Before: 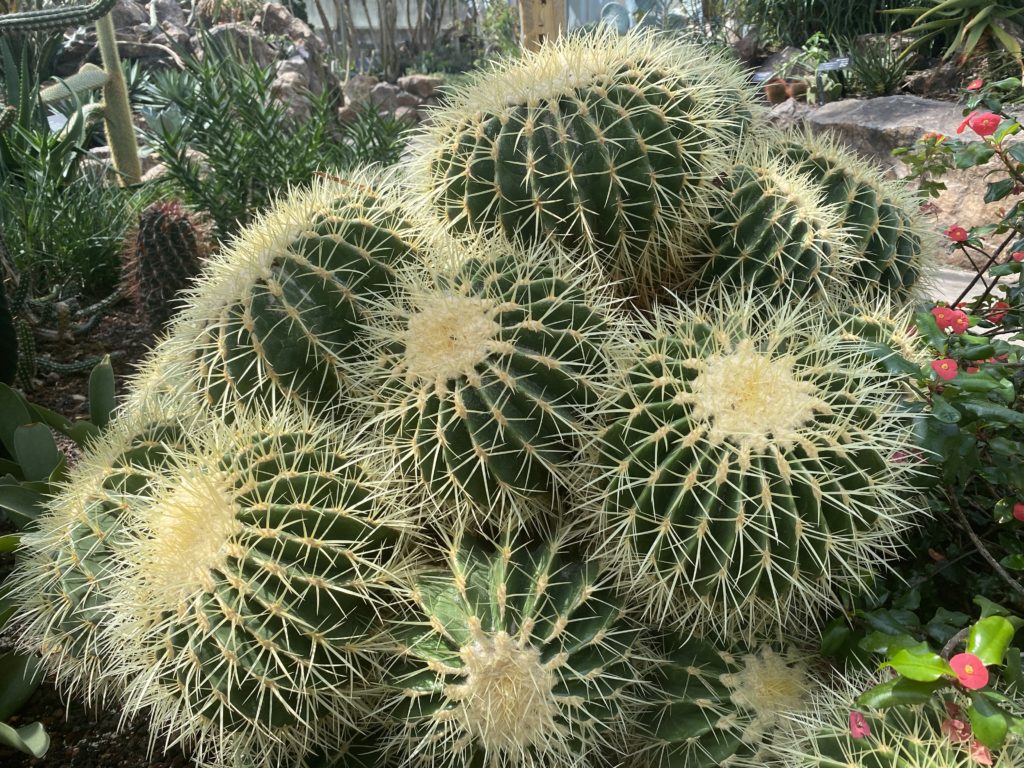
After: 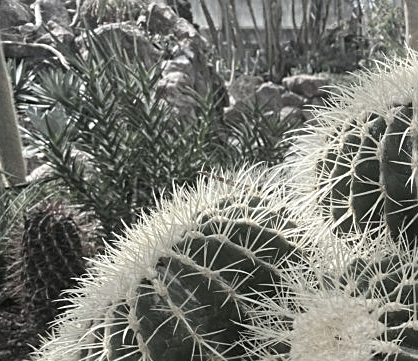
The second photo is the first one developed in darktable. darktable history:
crop and rotate: left 11.271%, top 0.053%, right 47.902%, bottom 52.939%
sharpen: on, module defaults
color zones: curves: ch1 [(0, 0.153) (0.143, 0.15) (0.286, 0.151) (0.429, 0.152) (0.571, 0.152) (0.714, 0.151) (0.857, 0.151) (1, 0.153)]
shadows and highlights: radius 108.67, shadows 44.93, highlights -67.58, low approximation 0.01, soften with gaussian
